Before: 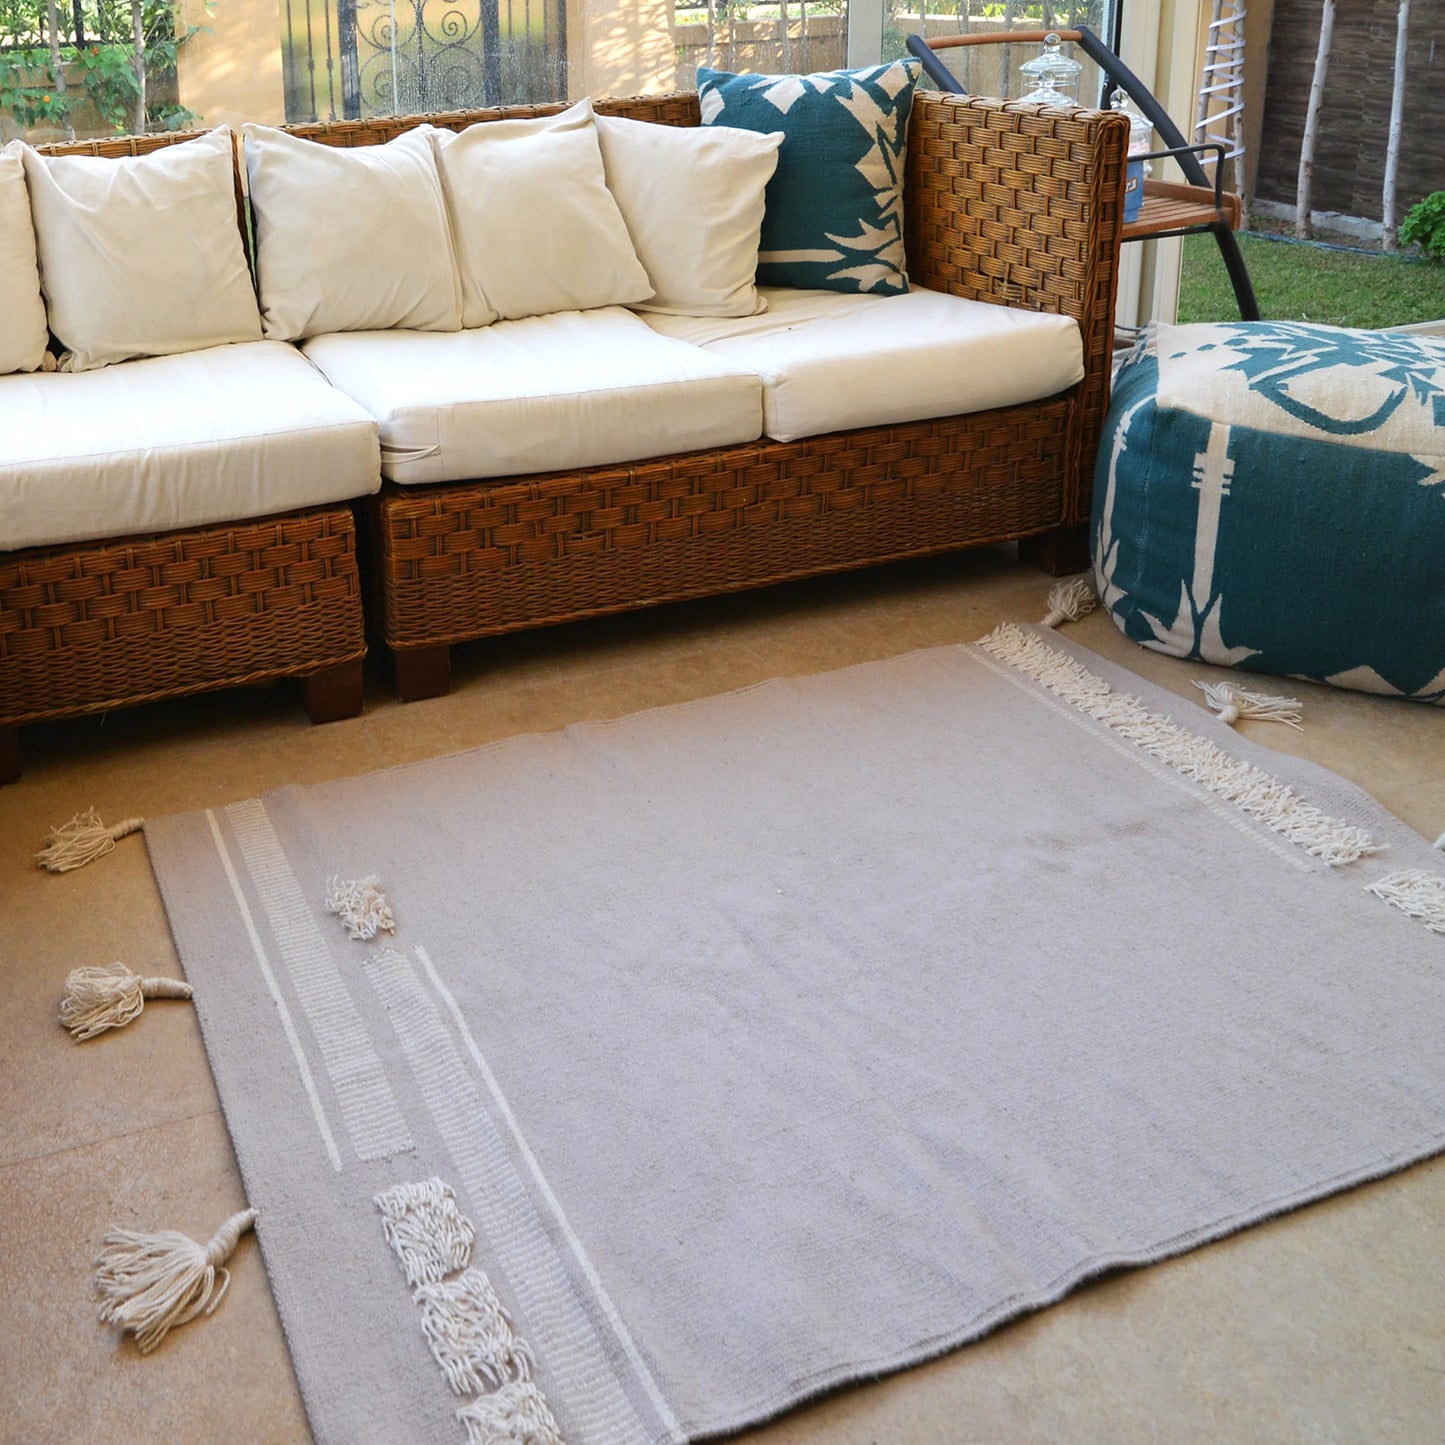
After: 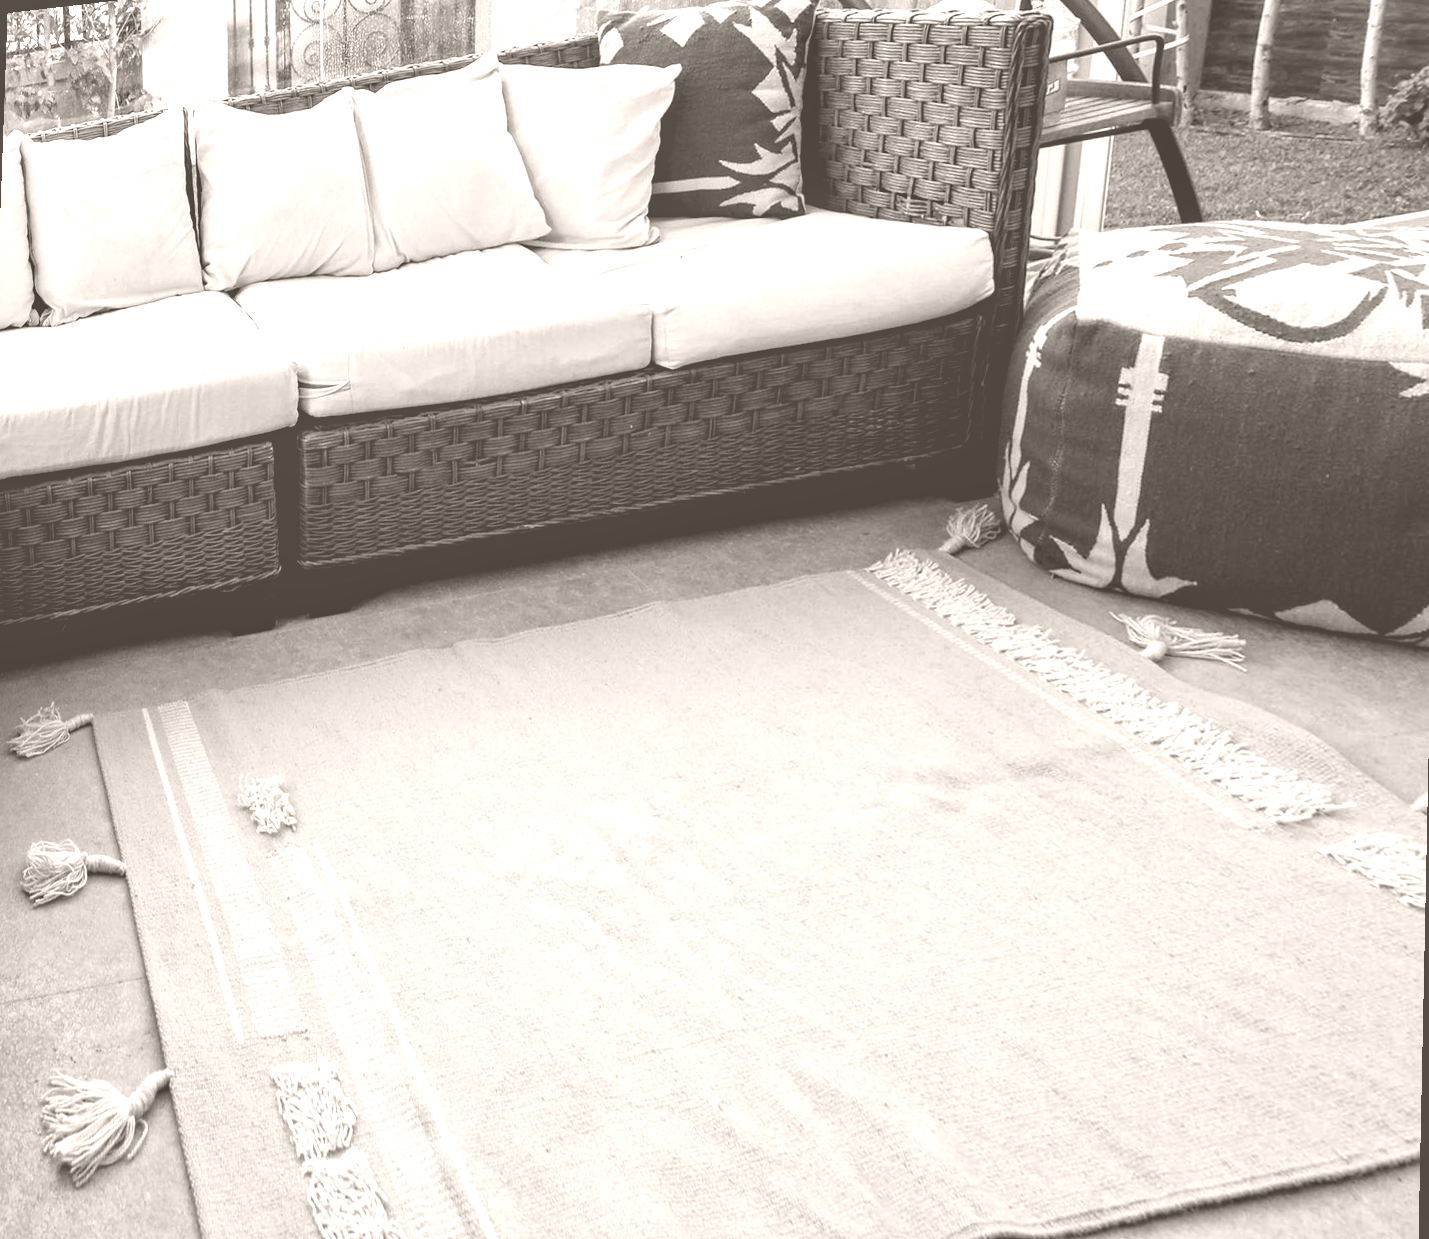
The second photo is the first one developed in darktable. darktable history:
local contrast: on, module defaults
colorize: hue 34.49°, saturation 35.33%, source mix 100%, lightness 55%, version 1
levels: levels [0.116, 0.574, 1]
rotate and perspective: rotation 1.69°, lens shift (vertical) -0.023, lens shift (horizontal) -0.291, crop left 0.025, crop right 0.988, crop top 0.092, crop bottom 0.842
